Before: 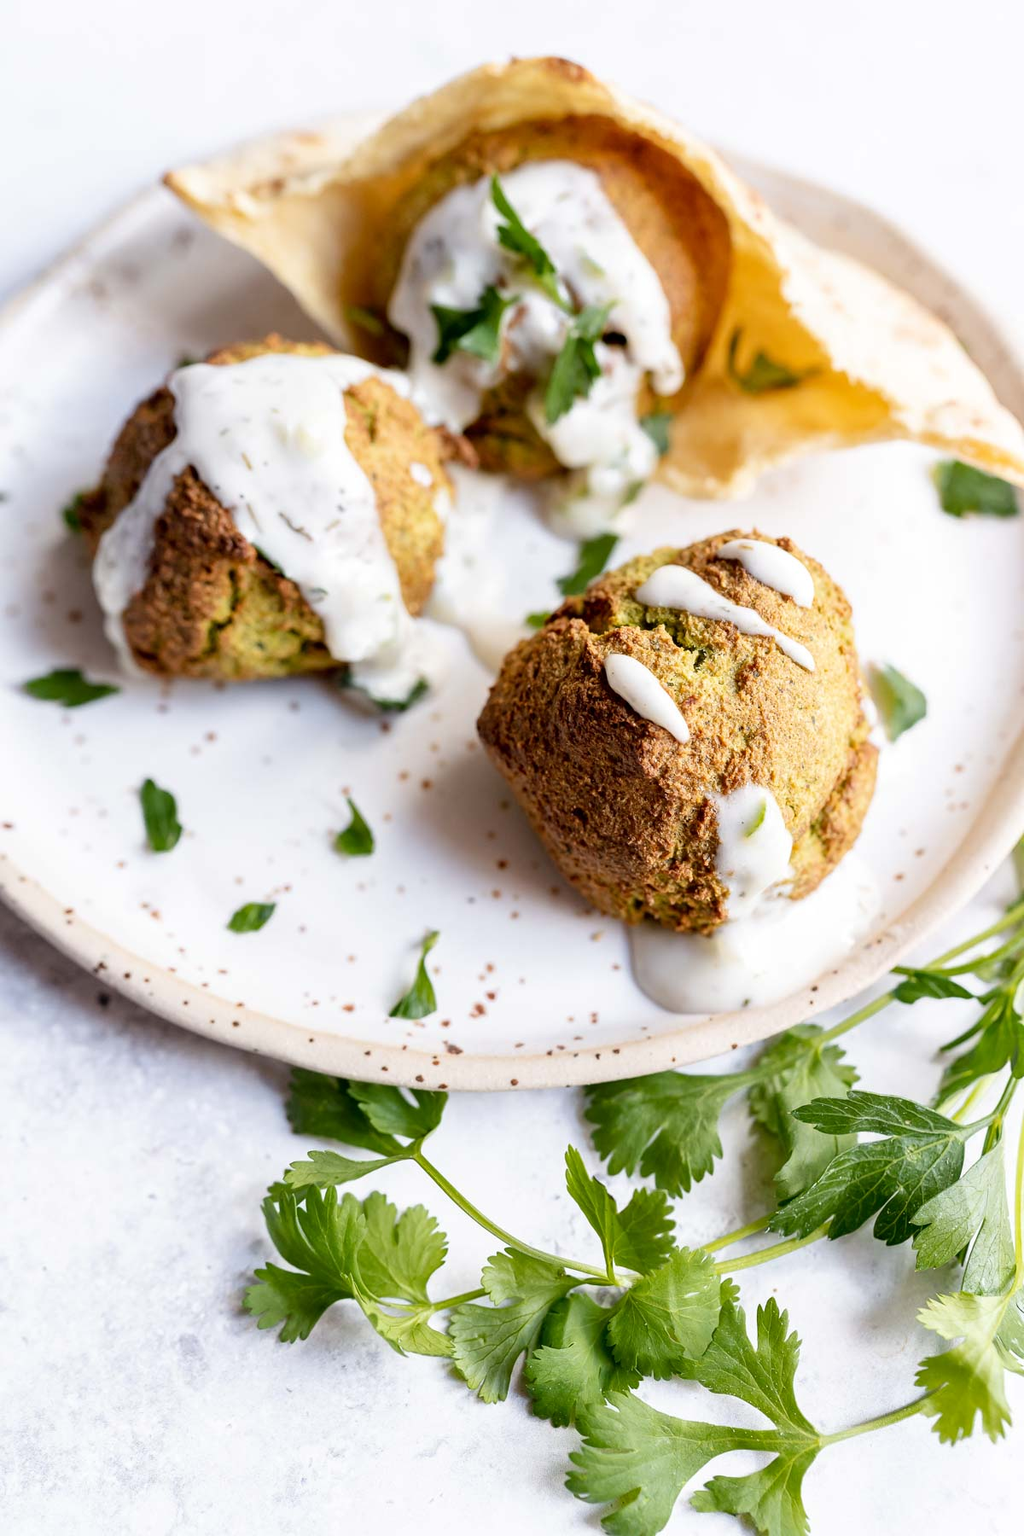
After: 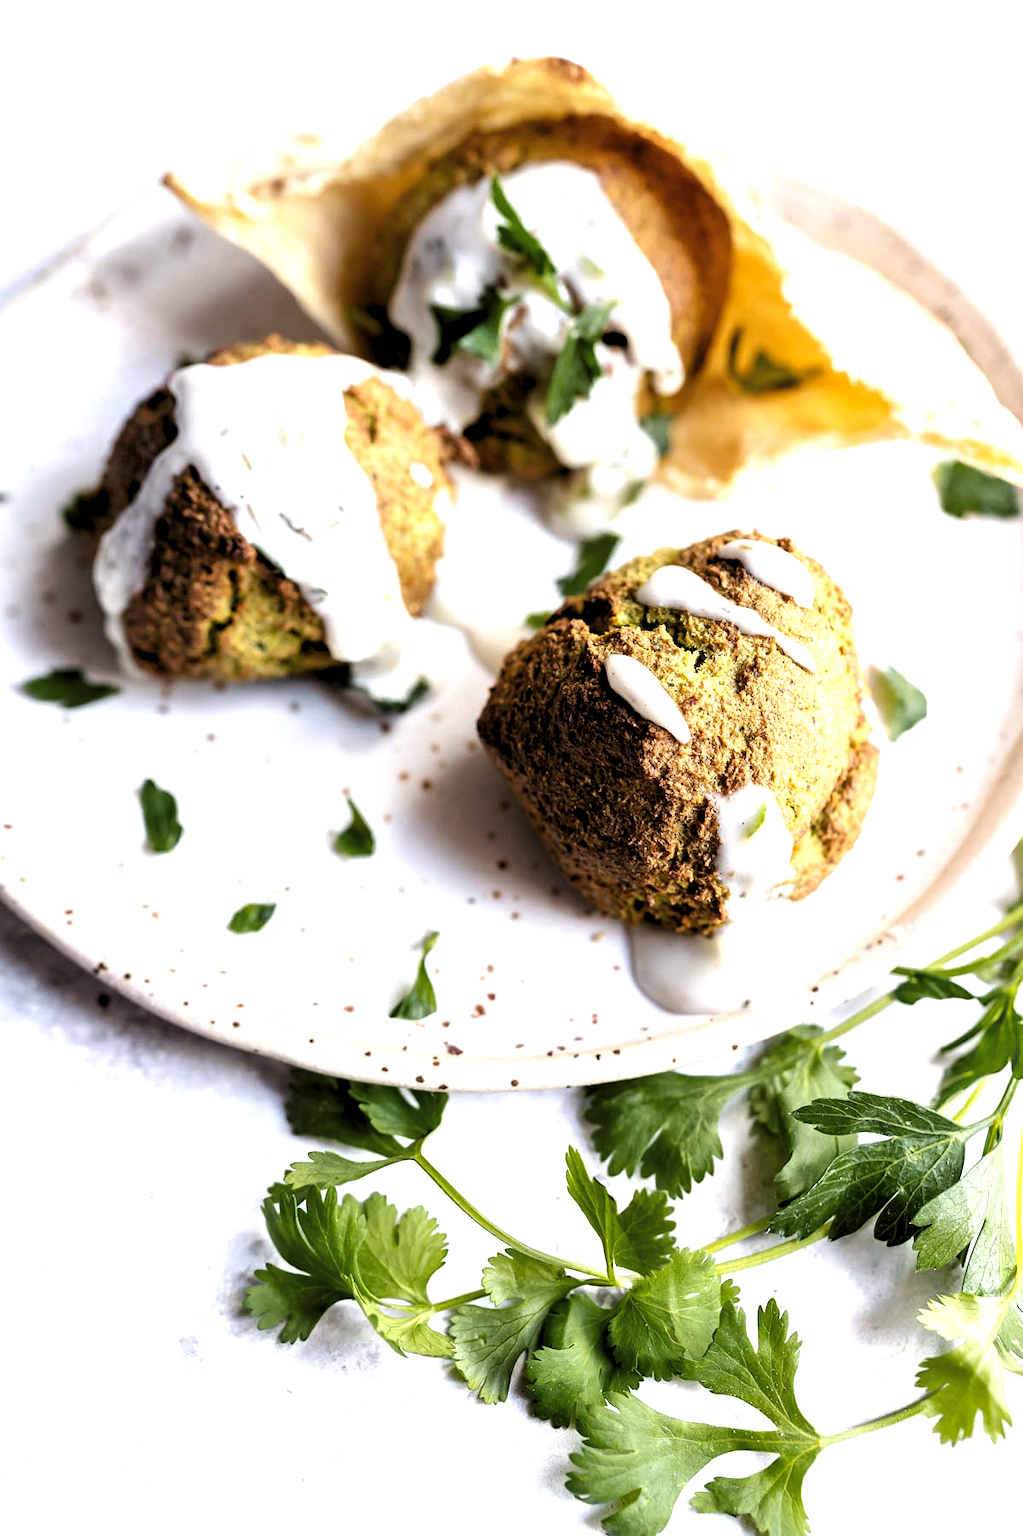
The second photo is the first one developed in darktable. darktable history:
crop and rotate: left 0.083%, bottom 0.01%
levels: levels [0.129, 0.519, 0.867]
